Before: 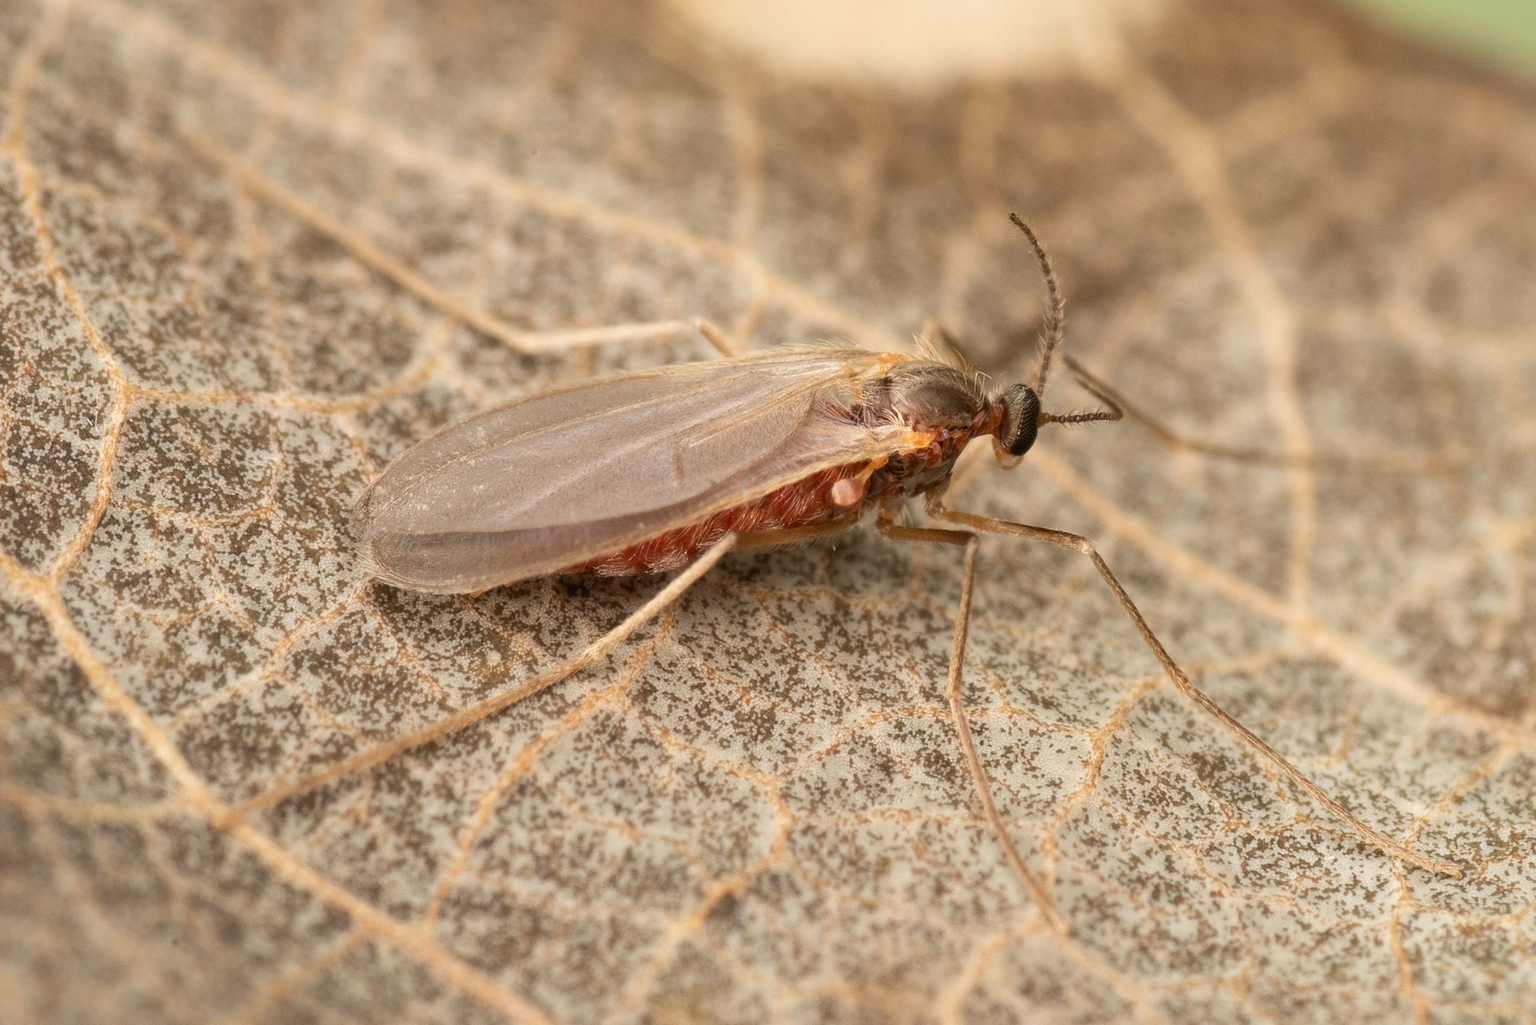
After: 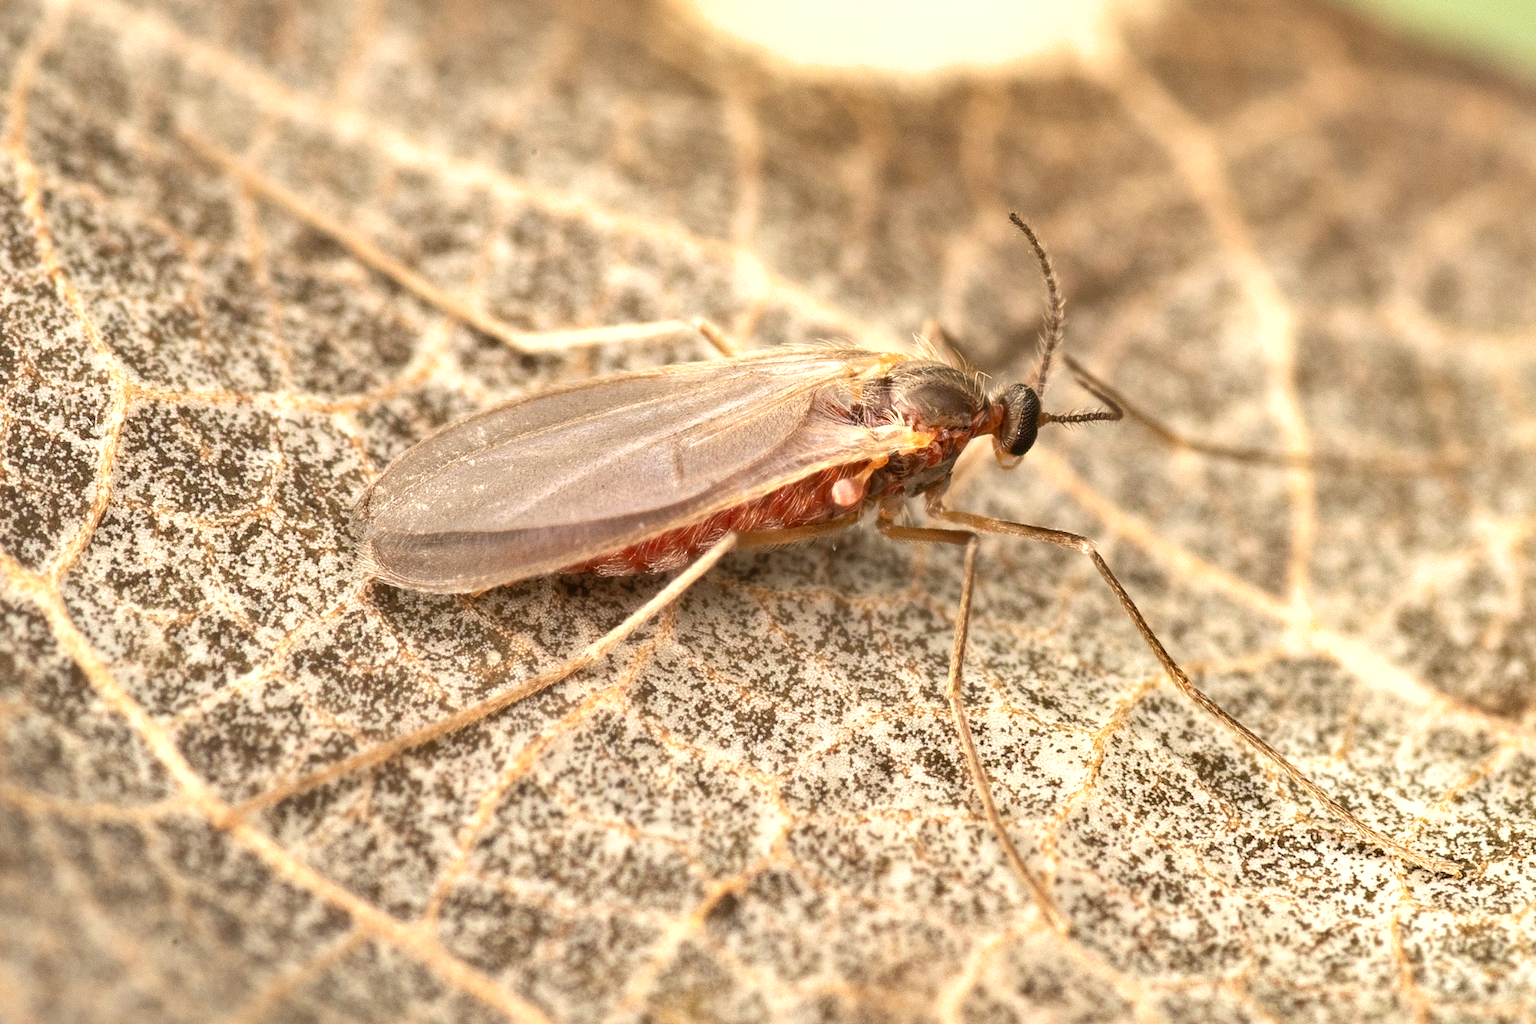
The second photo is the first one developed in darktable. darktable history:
exposure: black level correction 0, exposure 0.699 EV, compensate exposure bias true, compensate highlight preservation false
color calibration: gray › normalize channels true, illuminant same as pipeline (D50), adaptation XYZ, x 0.345, y 0.359, temperature 5016.33 K, gamut compression 0.009
shadows and highlights: shadows 12.91, white point adjustment 1.15, soften with gaussian
